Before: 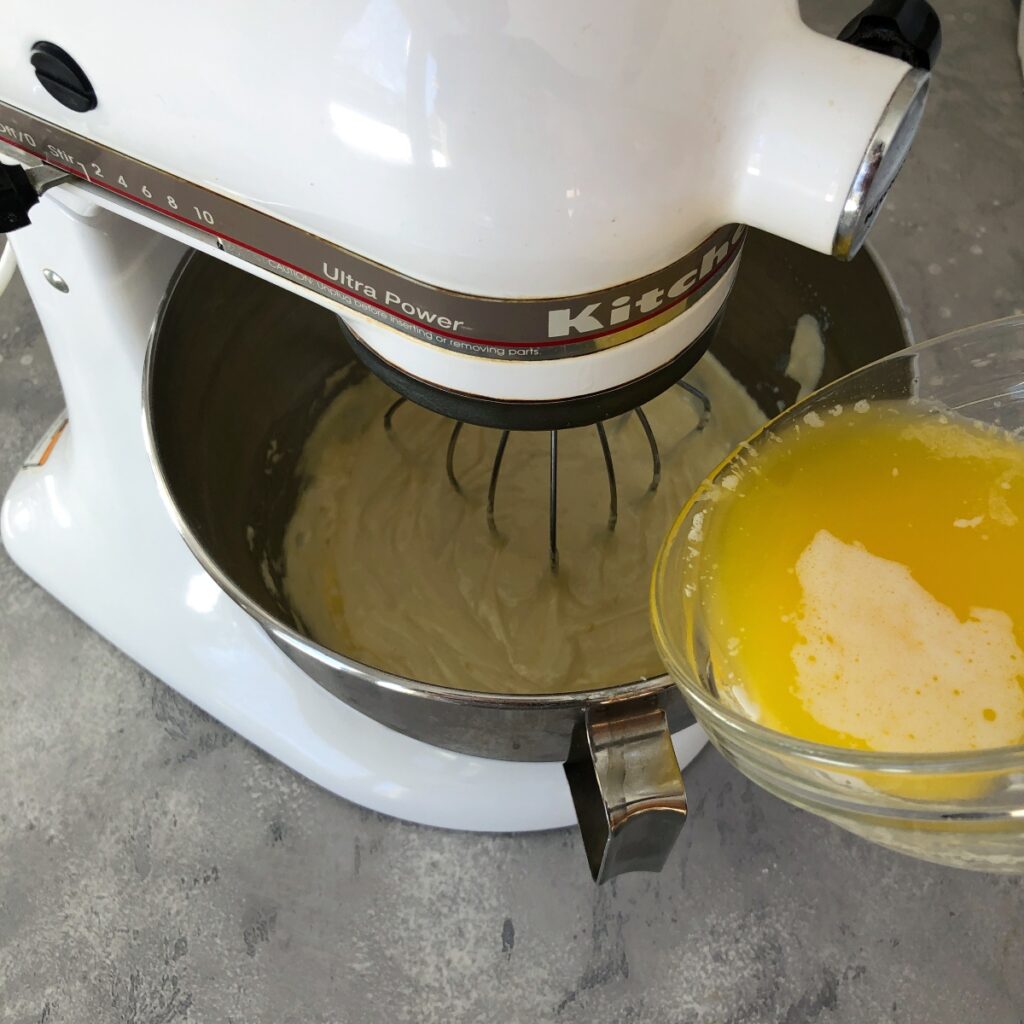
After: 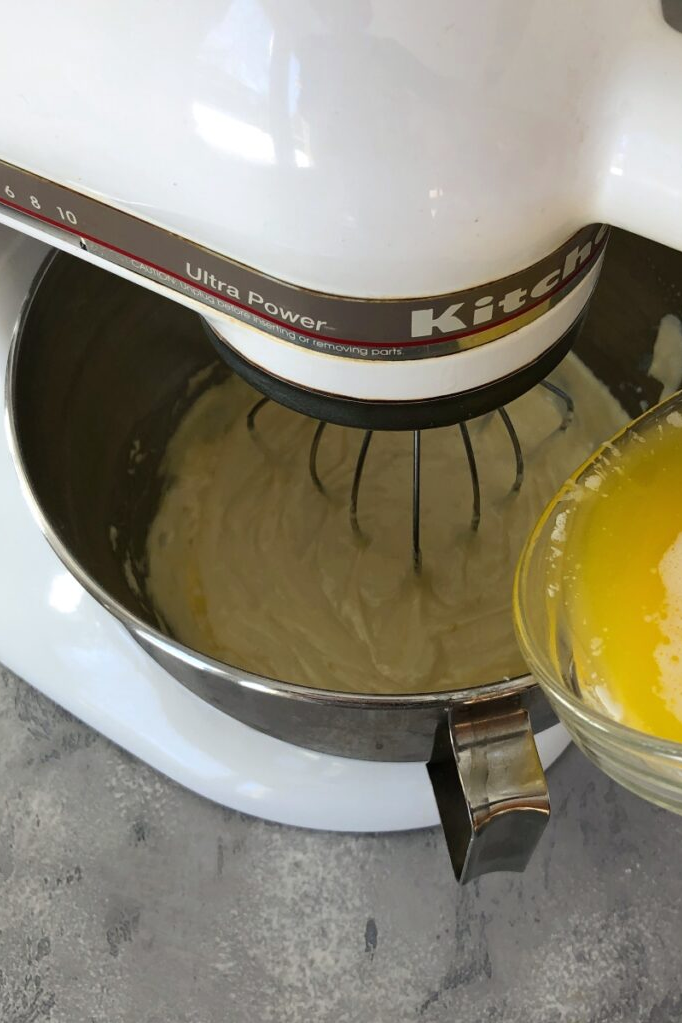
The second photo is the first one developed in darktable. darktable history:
crop and rotate: left 13.409%, right 19.924%
color zones: curves: ch0 [(0.068, 0.464) (0.25, 0.5) (0.48, 0.508) (0.75, 0.536) (0.886, 0.476) (0.967, 0.456)]; ch1 [(0.066, 0.456) (0.25, 0.5) (0.616, 0.508) (0.746, 0.56) (0.934, 0.444)]
